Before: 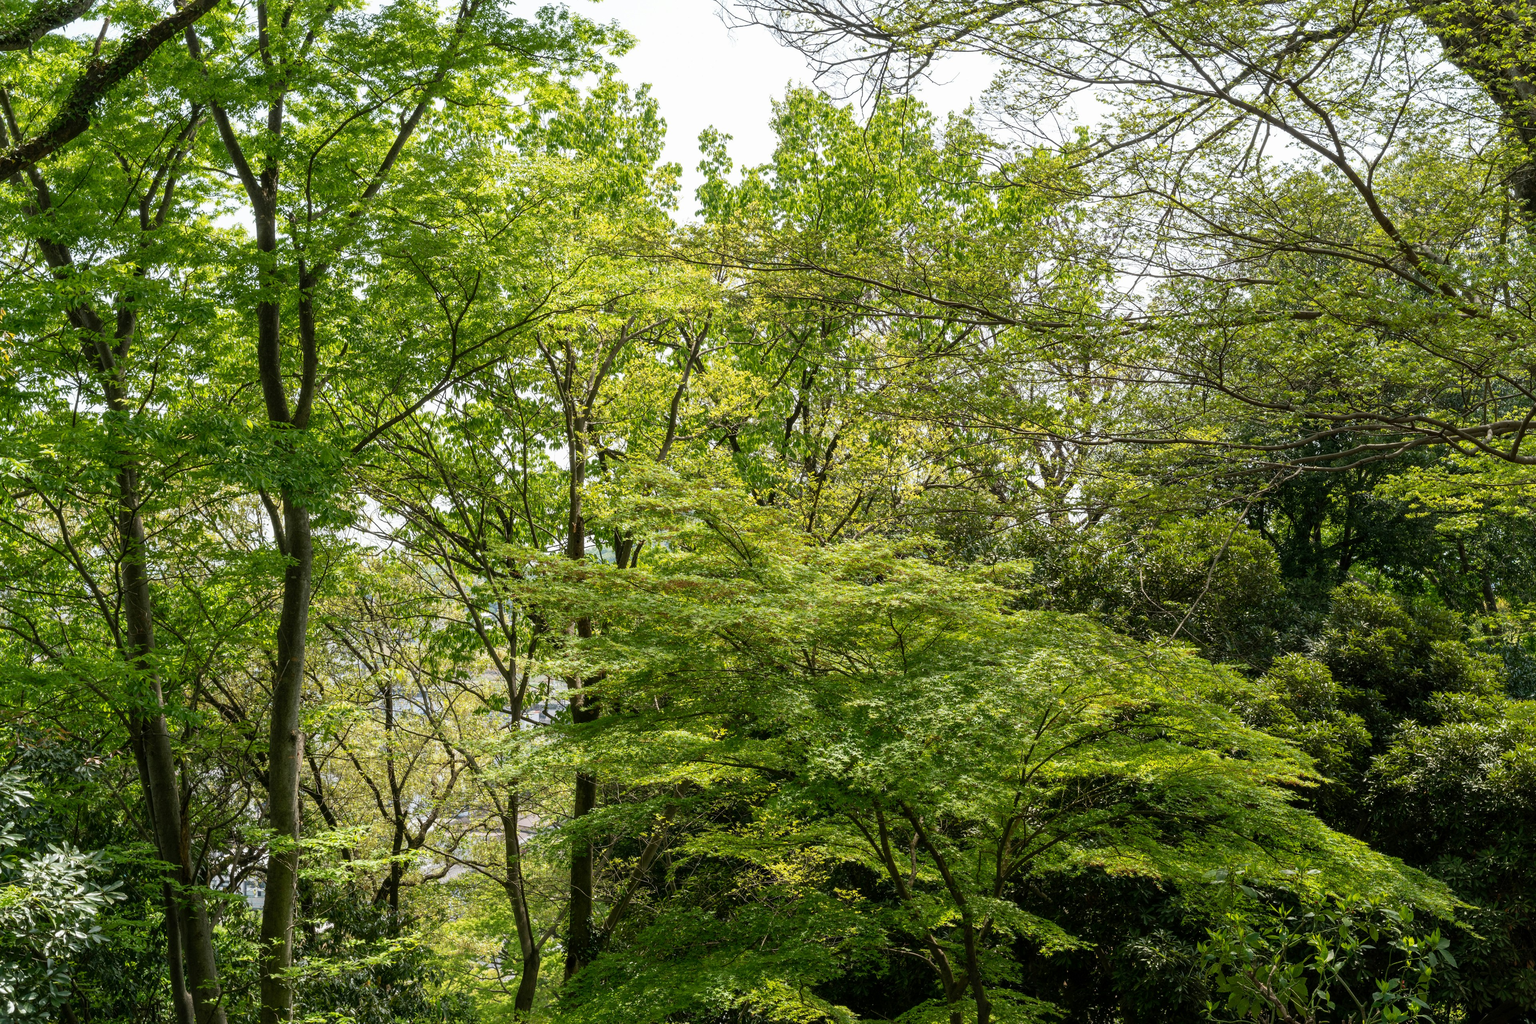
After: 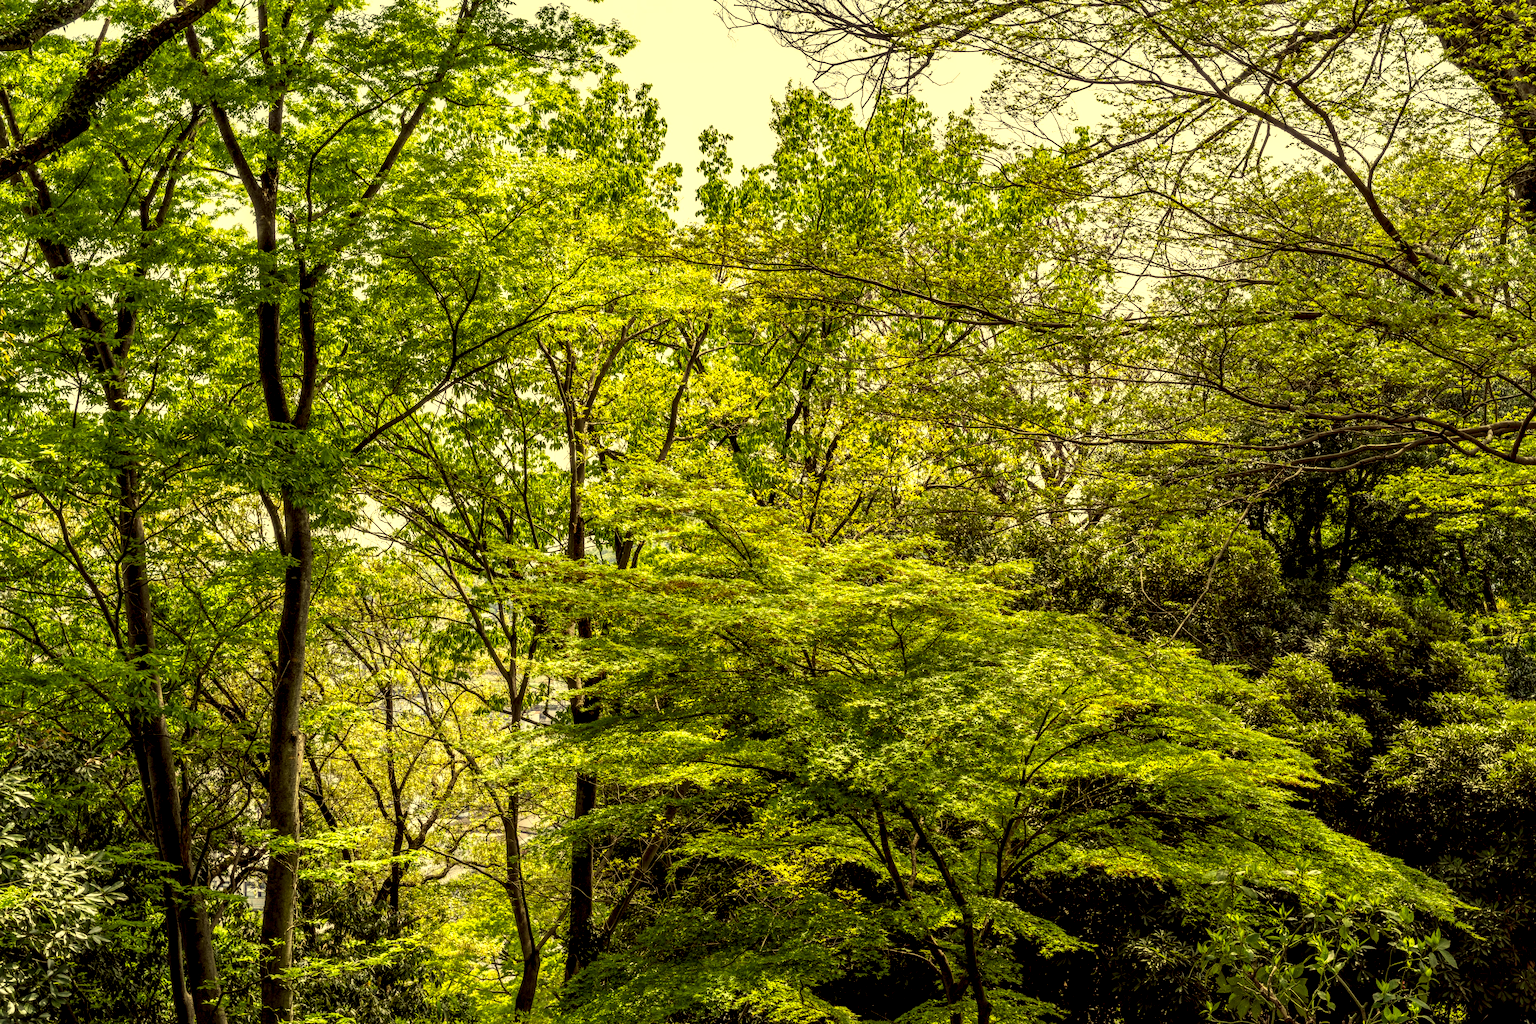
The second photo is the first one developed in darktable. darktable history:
local contrast: highlights 21%, shadows 71%, detail 170%
color correction: highlights a* -0.525, highlights b* 39.68, shadows a* 9.44, shadows b* -0.954
shadows and highlights: shadows 12.23, white point adjustment 1.13, soften with gaussian
